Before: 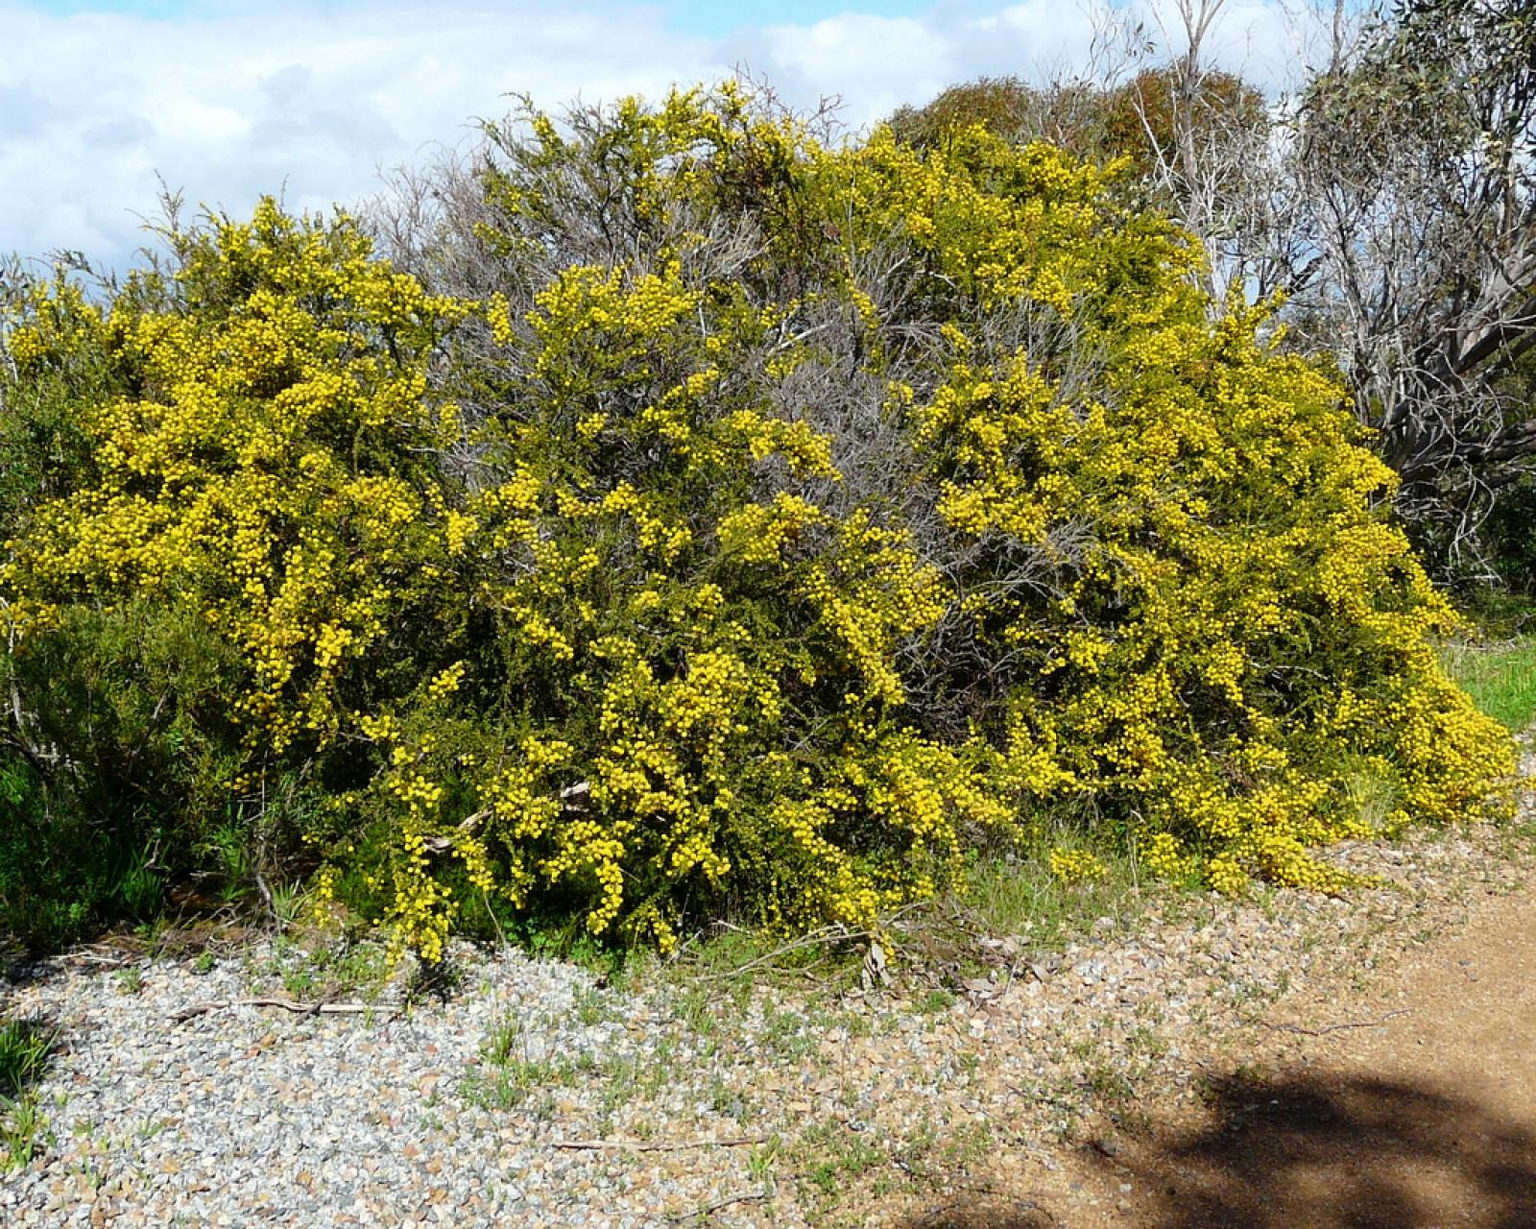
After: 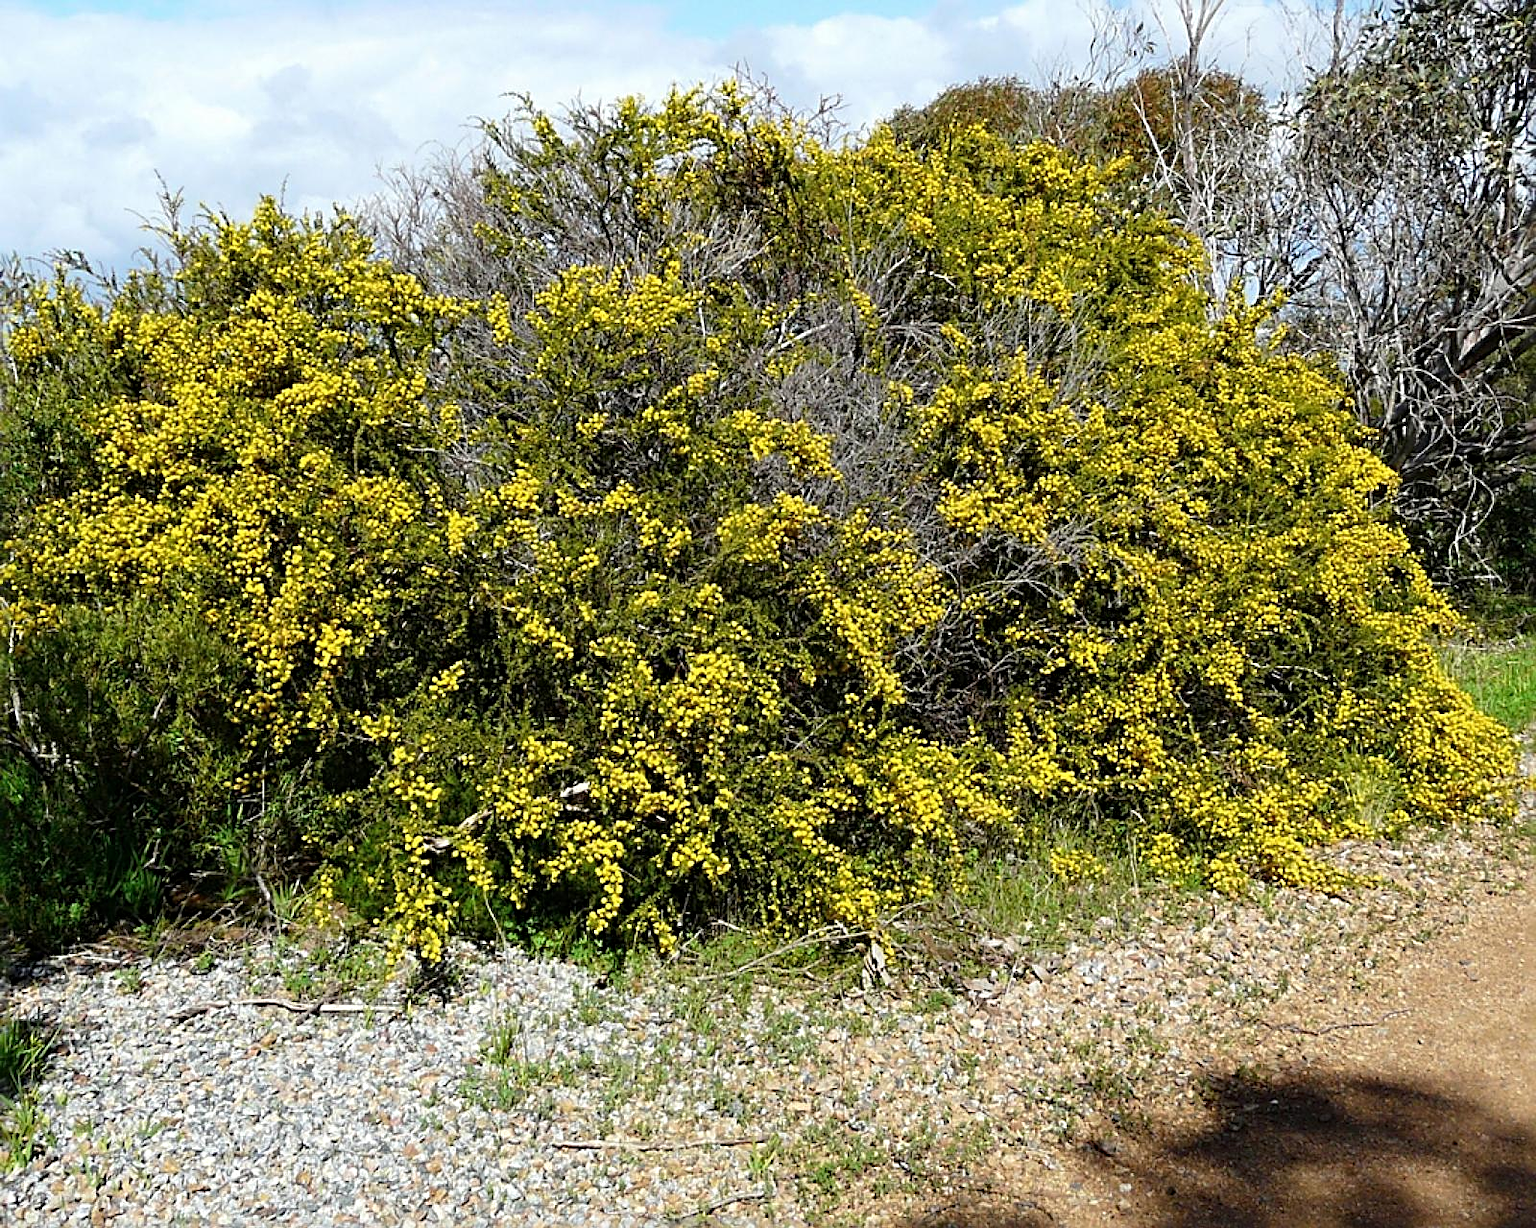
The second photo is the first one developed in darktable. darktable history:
sharpen: radius 3.954
